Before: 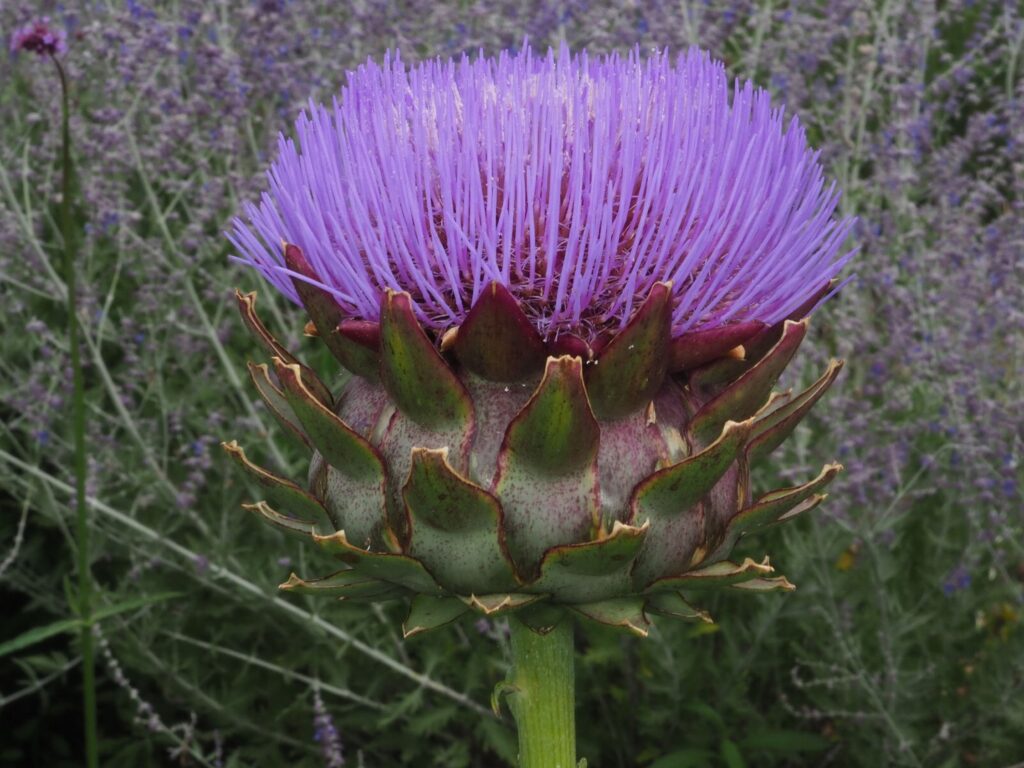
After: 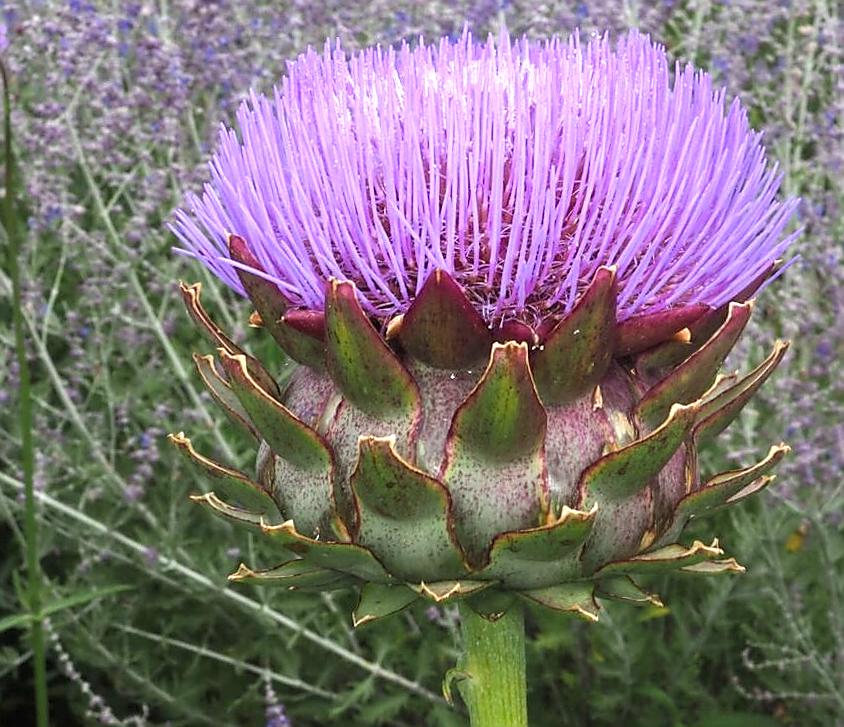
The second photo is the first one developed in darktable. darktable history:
exposure: black level correction 0.001, exposure 1.05 EV, compensate exposure bias true, compensate highlight preservation false
crop and rotate: angle 1°, left 4.281%, top 0.642%, right 11.383%, bottom 2.486%
local contrast: detail 110%
sharpen: radius 1.4, amount 1.25, threshold 0.7
